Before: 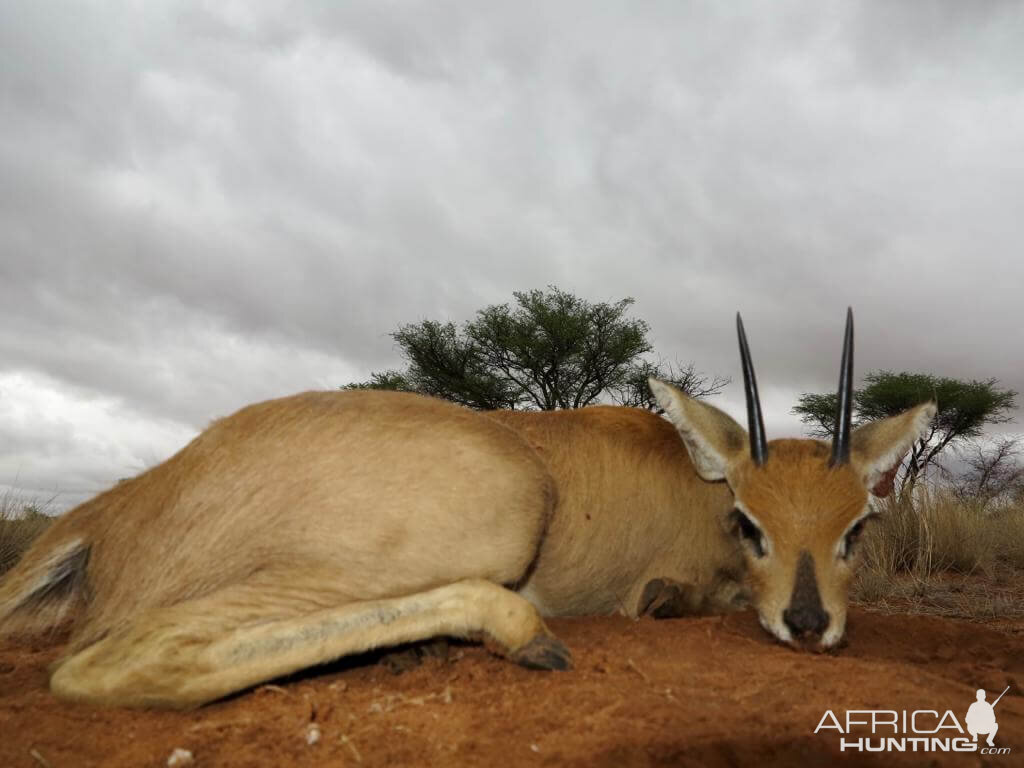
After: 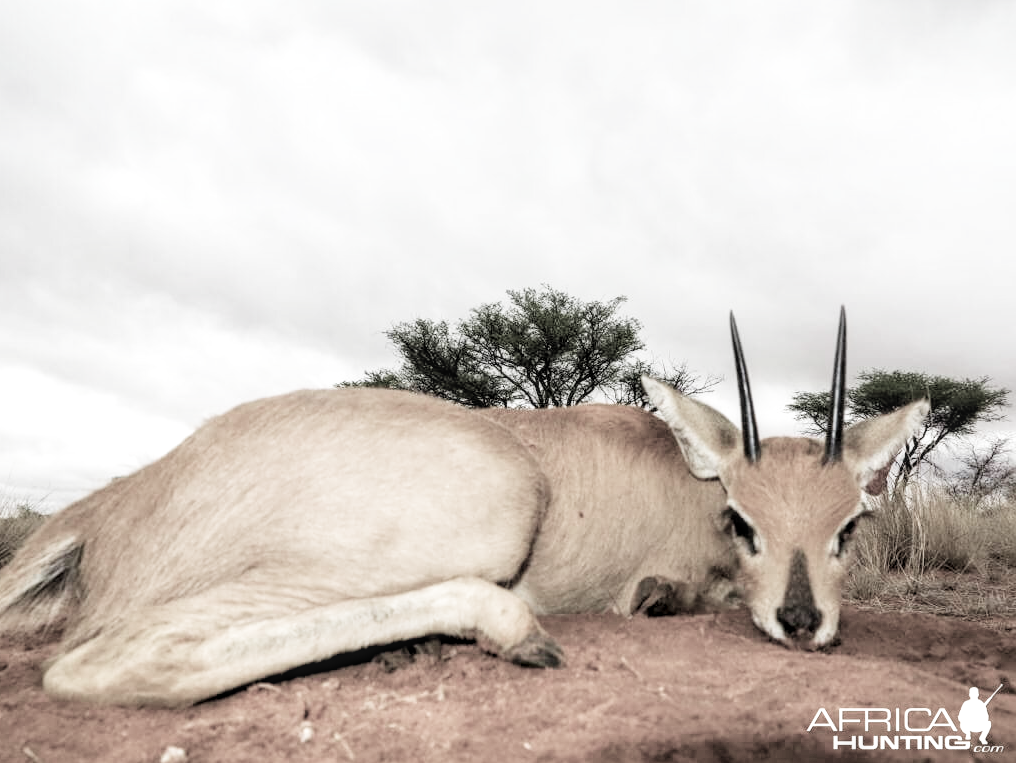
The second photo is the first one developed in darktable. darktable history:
color balance rgb: perceptual saturation grading › global saturation 20%, perceptual saturation grading › highlights -25.066%, perceptual saturation grading › shadows 25.764%, global vibrance 9.435%
crop and rotate: left 0.722%, top 0.278%, bottom 0.361%
filmic rgb: black relative exposure -5.02 EV, white relative exposure 3.99 EV, hardness 2.9, contrast 1.197, highlights saturation mix -30.11%, color science v4 (2020)
local contrast: on, module defaults
exposure: black level correction 0, exposure 1.665 EV, compensate highlight preservation false
